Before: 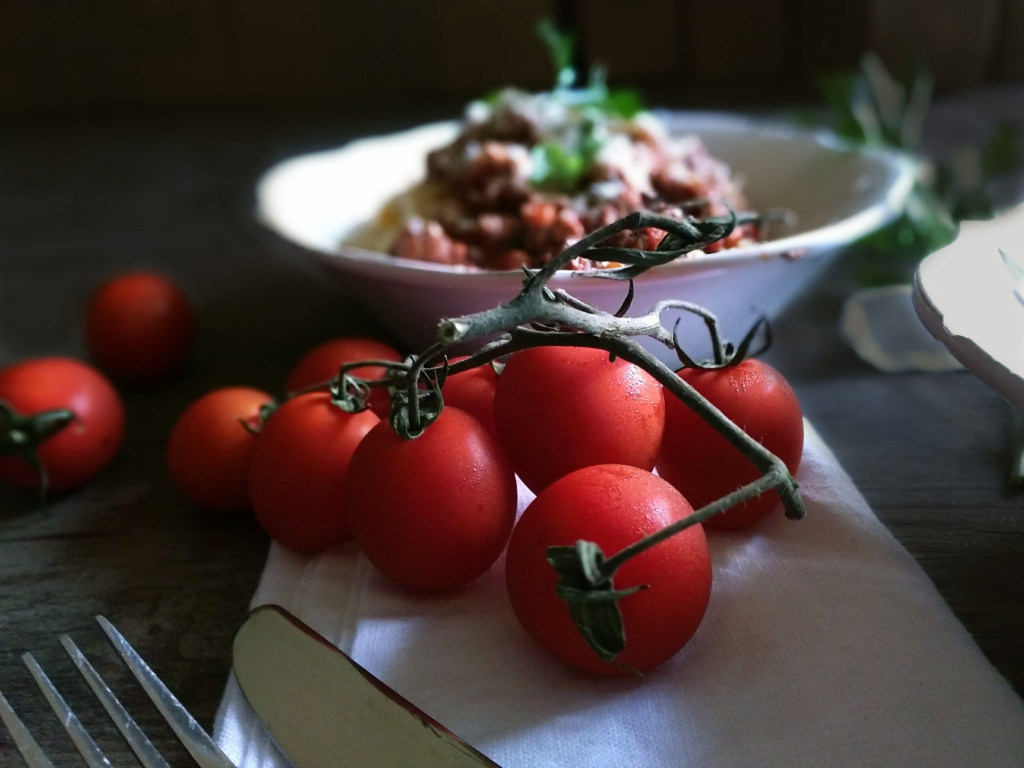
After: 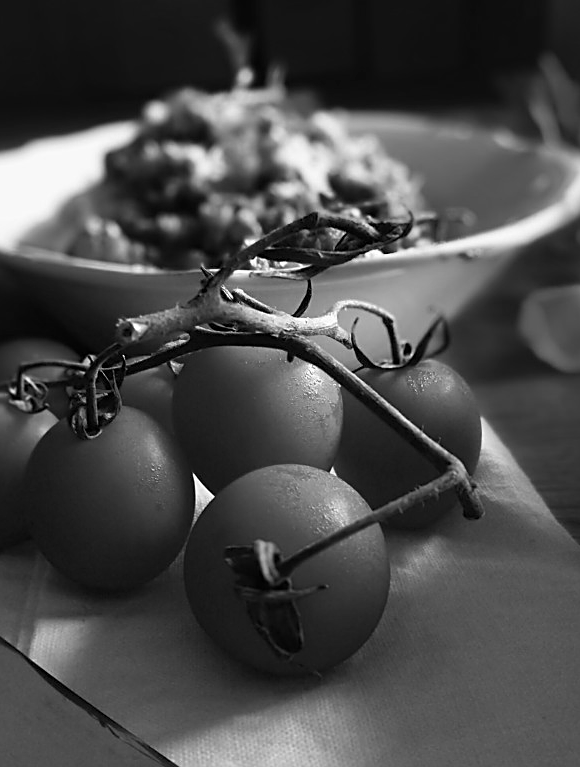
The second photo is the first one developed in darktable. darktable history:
sharpen: on, module defaults
color calibration: output gray [0.267, 0.423, 0.261, 0], illuminant same as pipeline (D50), adaptation none (bypass)
crop: left 31.458%, top 0%, right 11.876%
